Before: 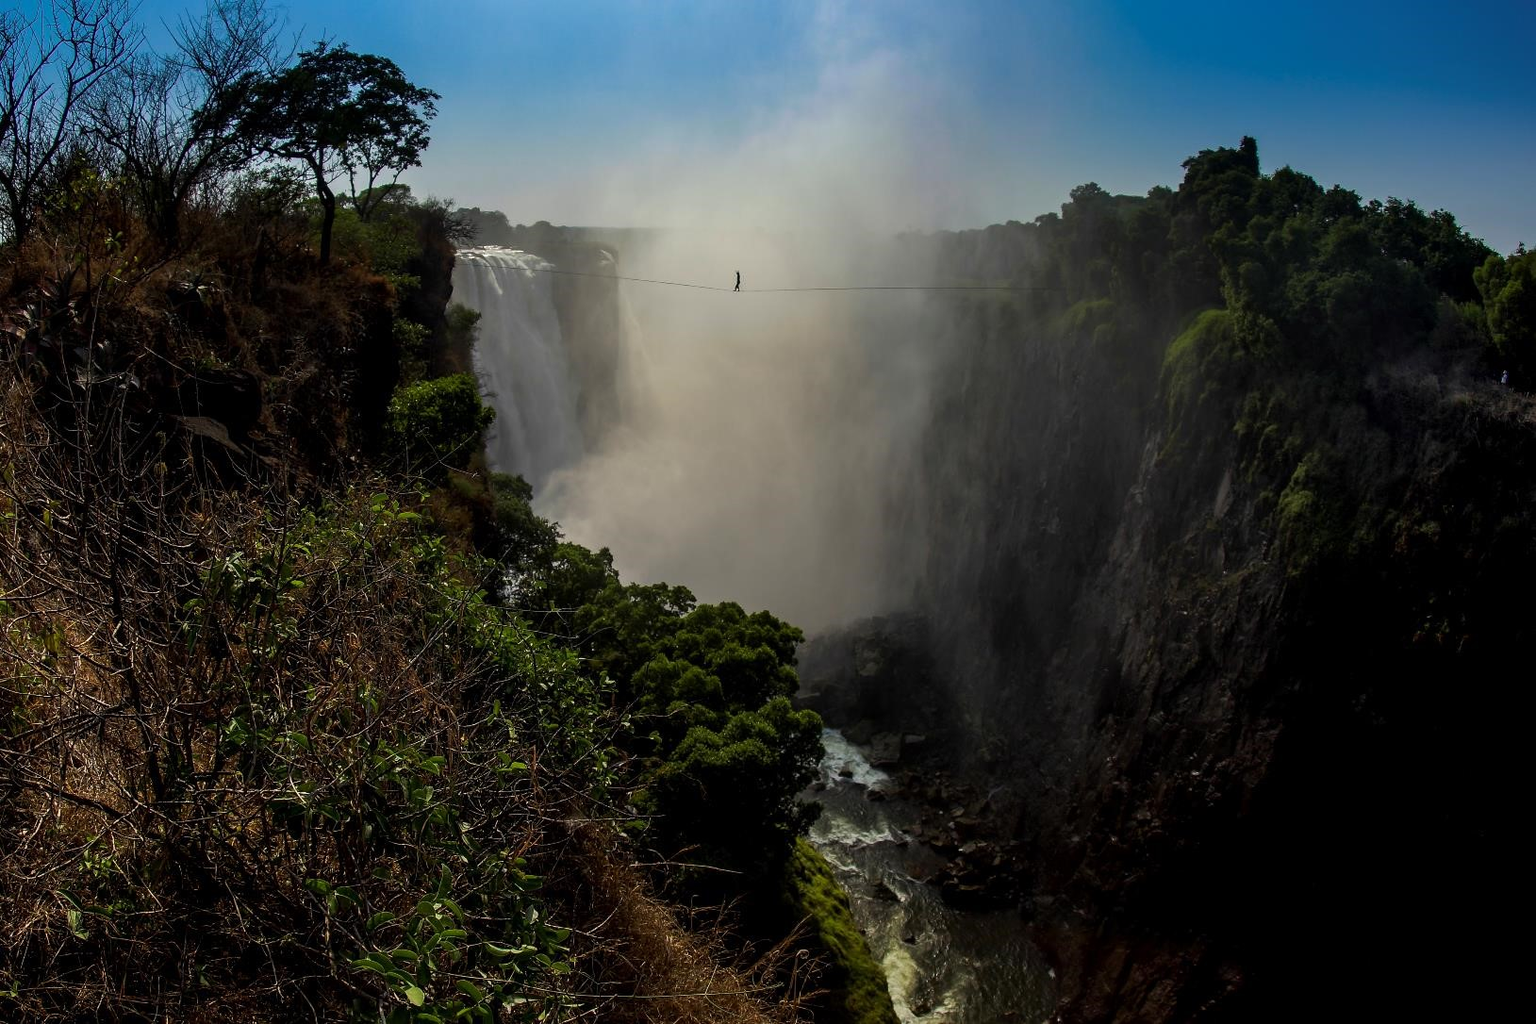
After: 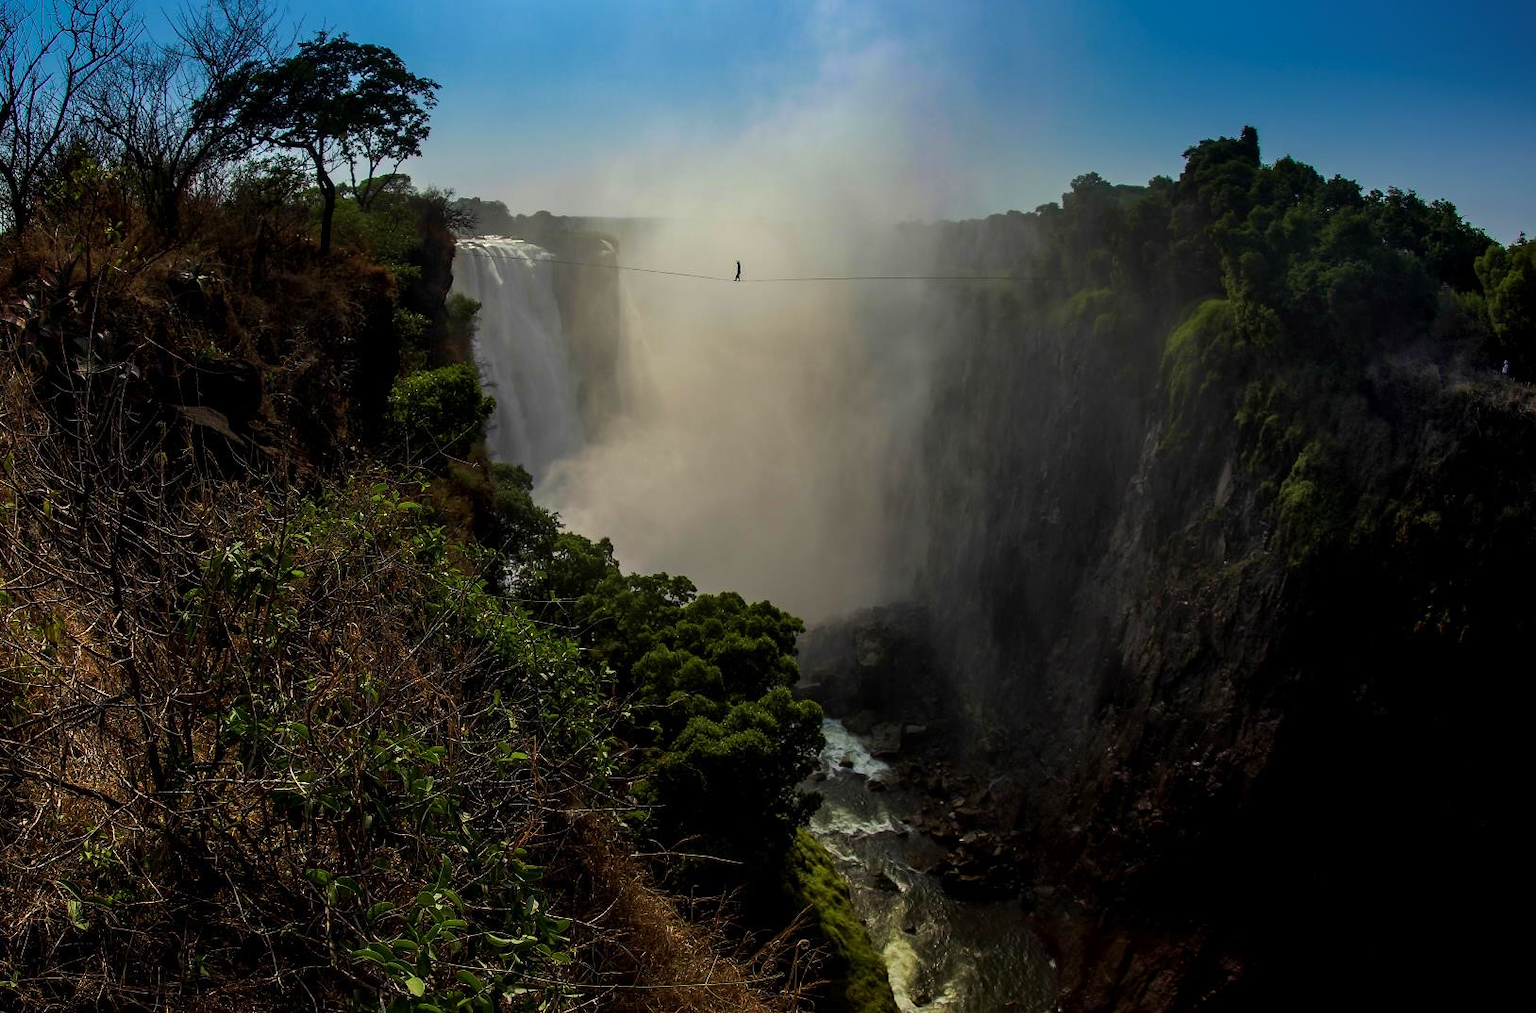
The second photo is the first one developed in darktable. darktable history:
velvia: on, module defaults
crop: top 1.049%, right 0.001%
